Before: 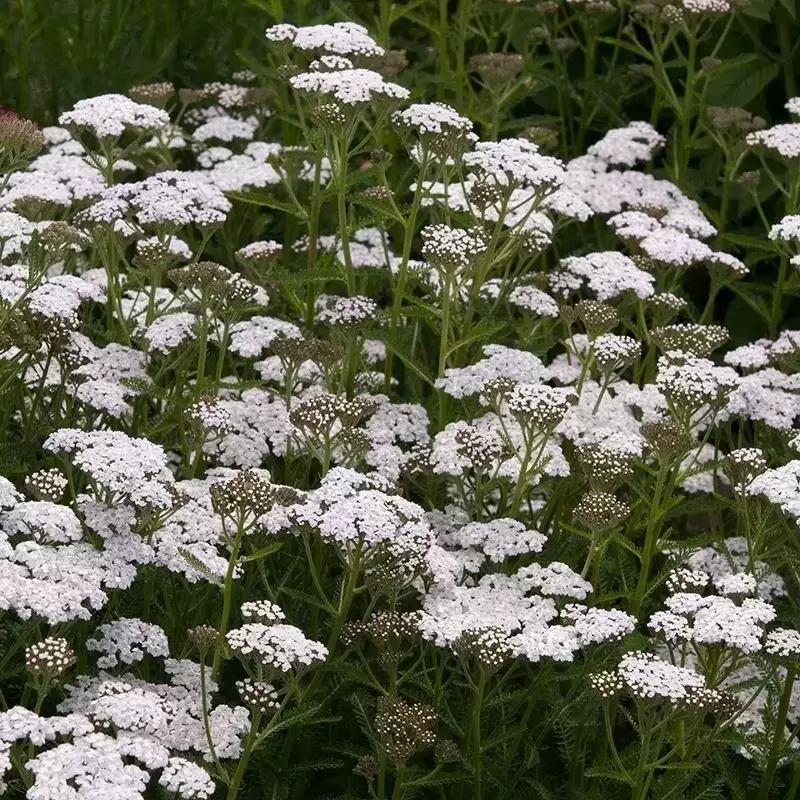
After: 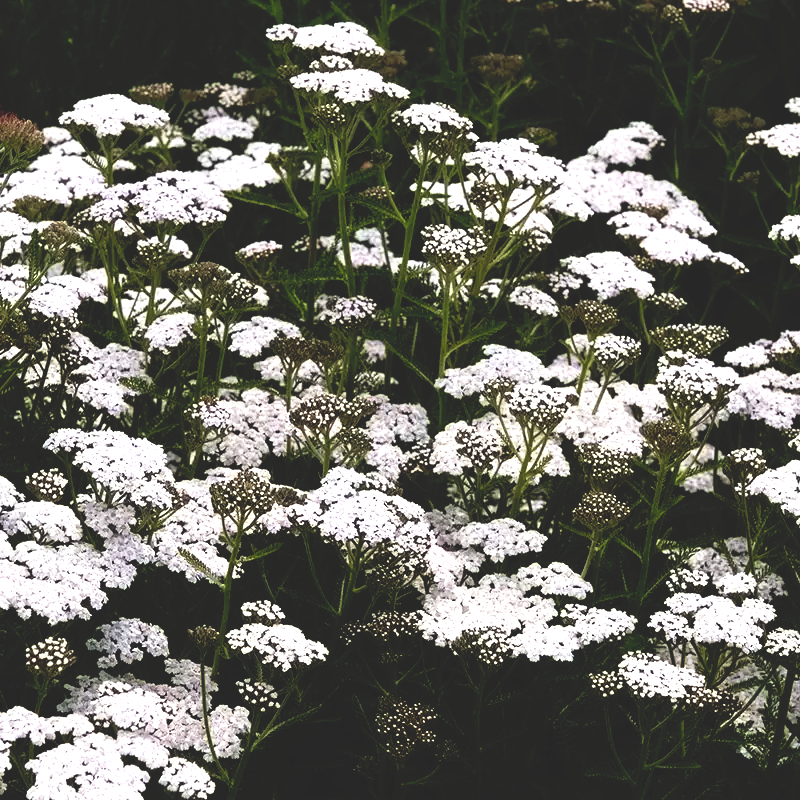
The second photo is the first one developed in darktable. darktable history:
tone equalizer: -8 EV -0.744 EV, -7 EV -0.666 EV, -6 EV -0.639 EV, -5 EV -0.391 EV, -3 EV 0.379 EV, -2 EV 0.6 EV, -1 EV 0.697 EV, +0 EV 0.72 EV
base curve: curves: ch0 [(0, 0.02) (0.083, 0.036) (1, 1)], preserve colors none
